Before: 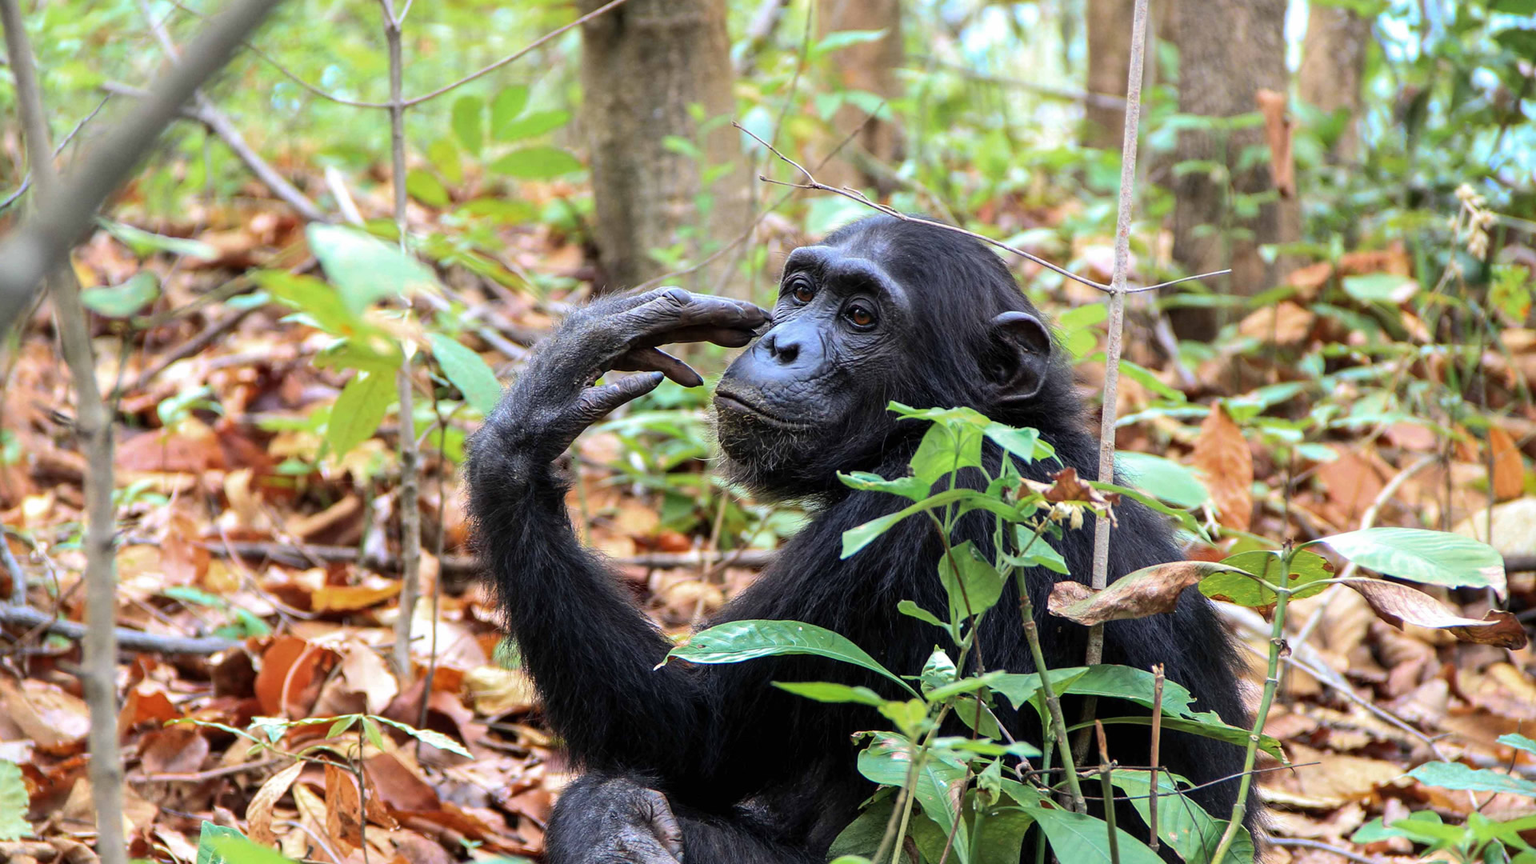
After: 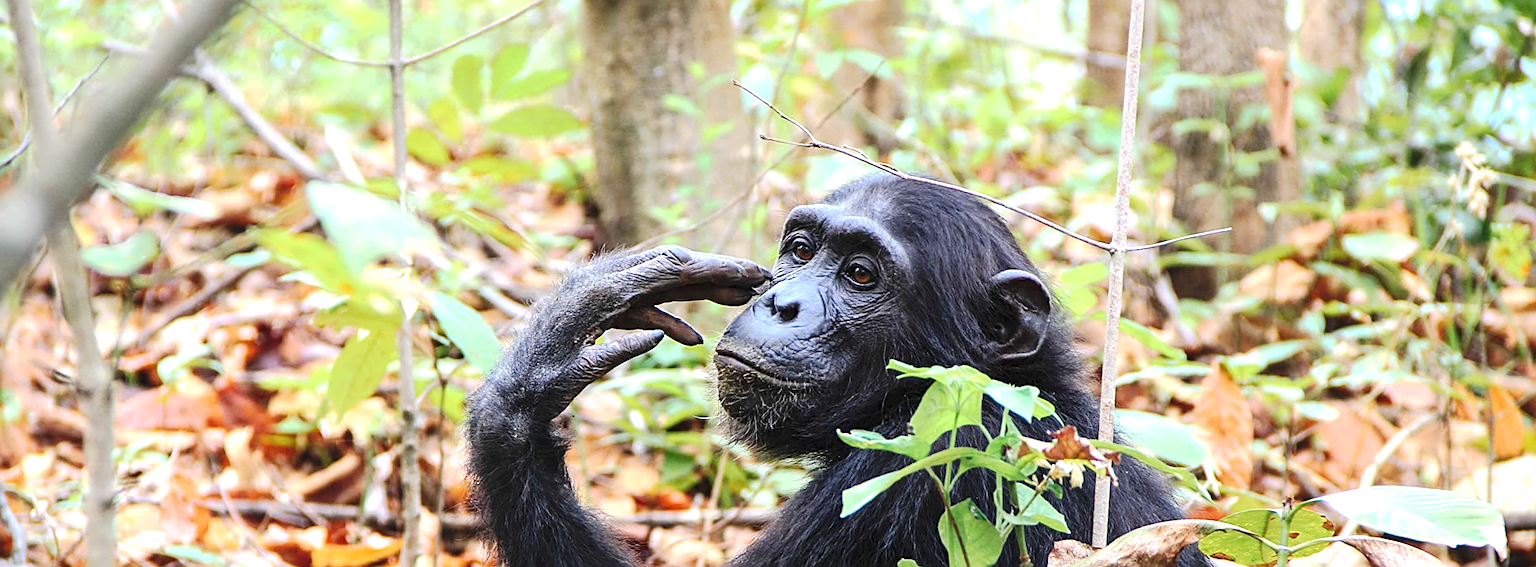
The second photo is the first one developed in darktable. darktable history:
crop and rotate: top 4.848%, bottom 29.503%
sharpen: on, module defaults
tone curve: curves: ch0 [(0, 0) (0.003, 0.049) (0.011, 0.052) (0.025, 0.061) (0.044, 0.08) (0.069, 0.101) (0.1, 0.119) (0.136, 0.139) (0.177, 0.172) (0.224, 0.222) (0.277, 0.292) (0.335, 0.367) (0.399, 0.444) (0.468, 0.538) (0.543, 0.623) (0.623, 0.713) (0.709, 0.784) (0.801, 0.844) (0.898, 0.916) (1, 1)], preserve colors none
exposure: black level correction 0, exposure 0.5 EV, compensate exposure bias true, compensate highlight preservation false
